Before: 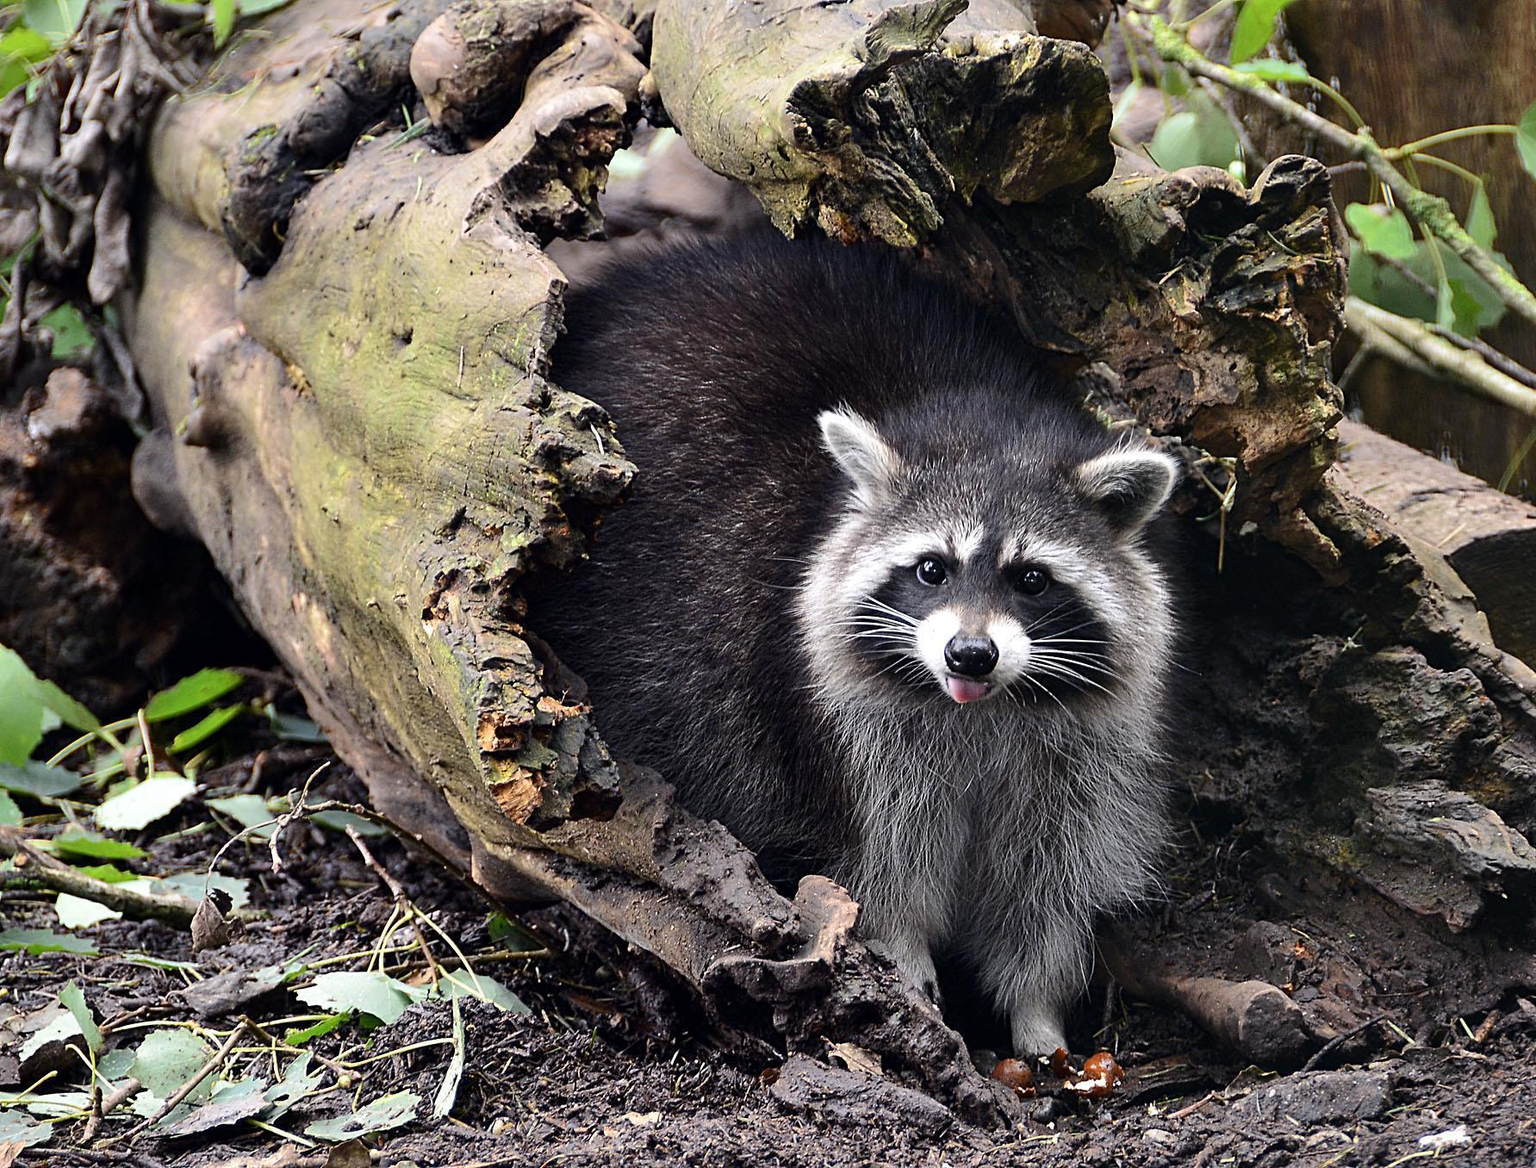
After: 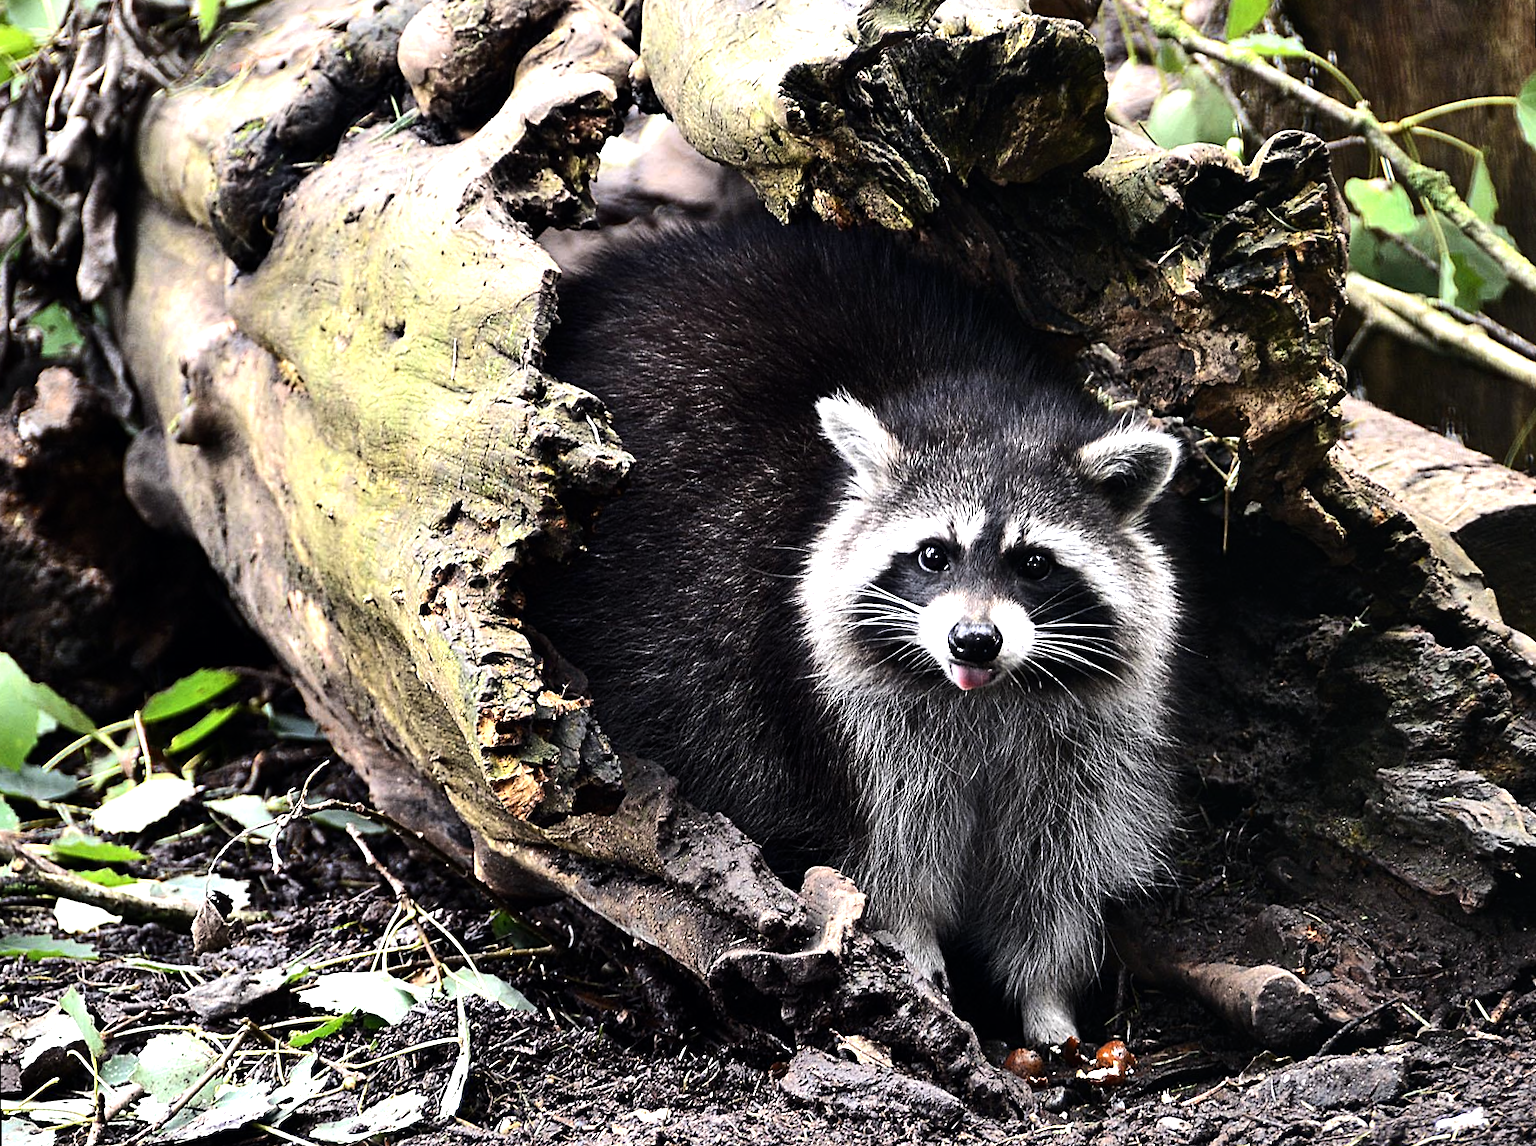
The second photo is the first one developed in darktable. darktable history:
rotate and perspective: rotation -1°, crop left 0.011, crop right 0.989, crop top 0.025, crop bottom 0.975
tone equalizer: -8 EV -1.08 EV, -7 EV -1.01 EV, -6 EV -0.867 EV, -5 EV -0.578 EV, -3 EV 0.578 EV, -2 EV 0.867 EV, -1 EV 1.01 EV, +0 EV 1.08 EV, edges refinement/feathering 500, mask exposure compensation -1.57 EV, preserve details no
